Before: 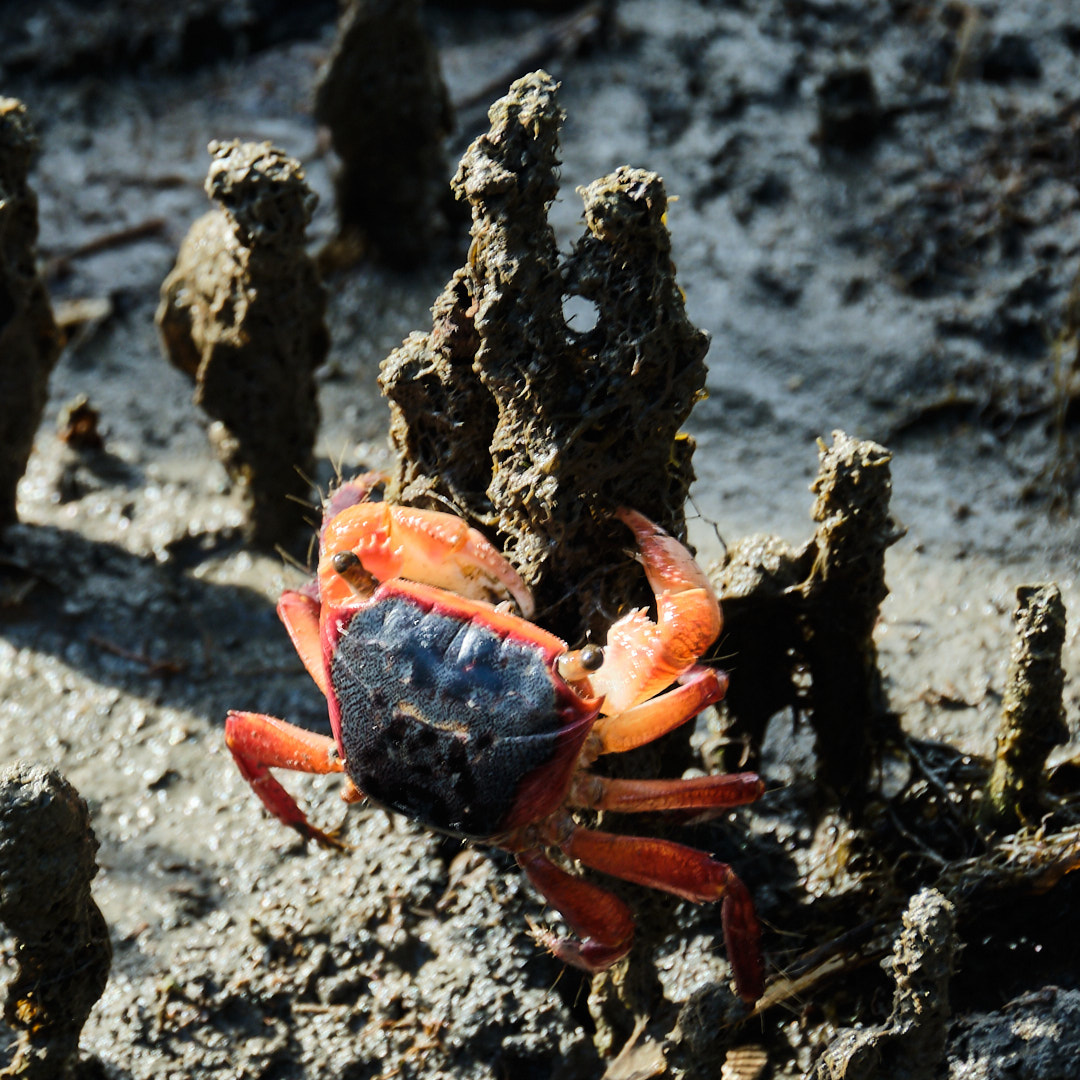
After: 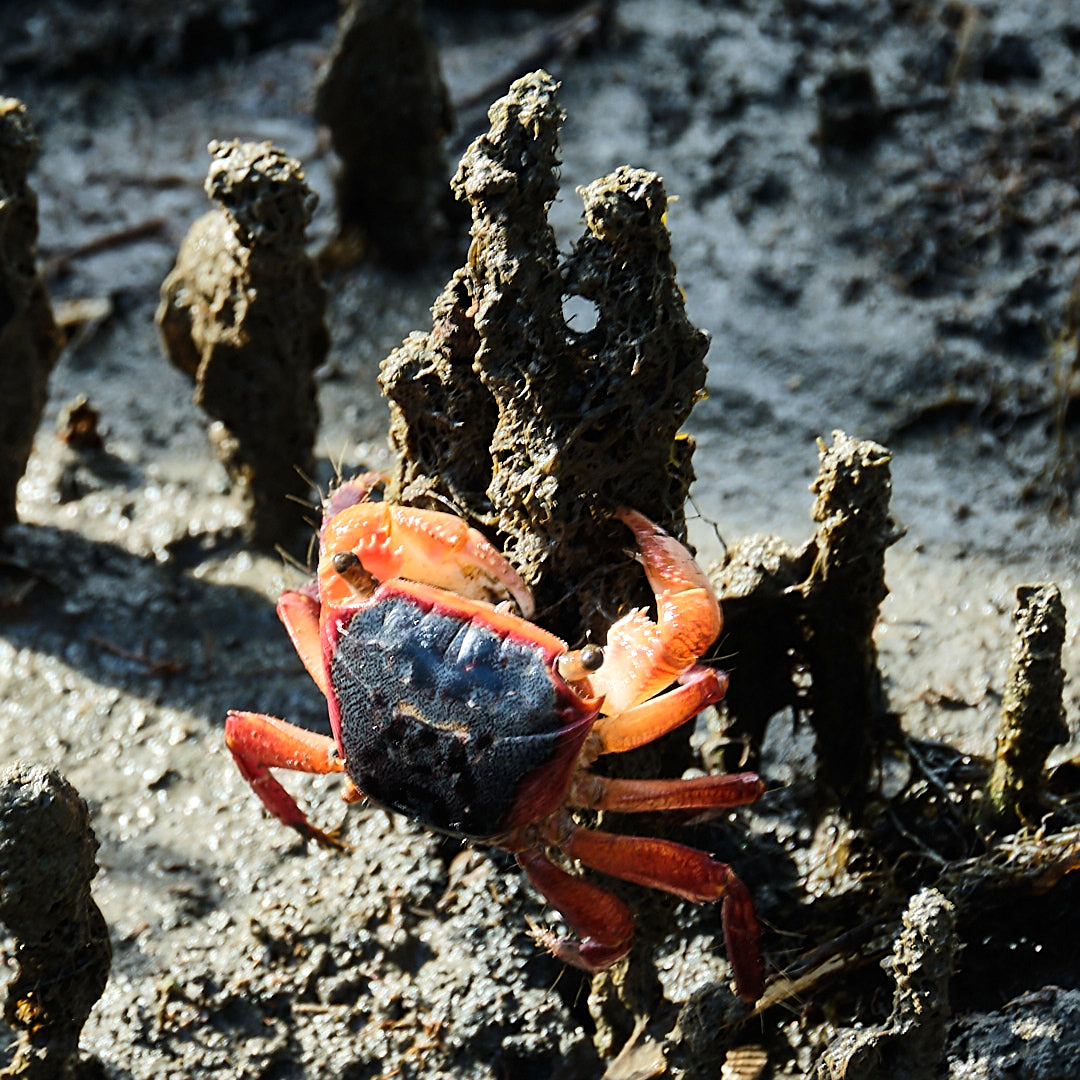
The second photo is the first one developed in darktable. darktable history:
exposure: exposure 0.151 EV, compensate exposure bias true, compensate highlight preservation false
sharpen: on, module defaults
